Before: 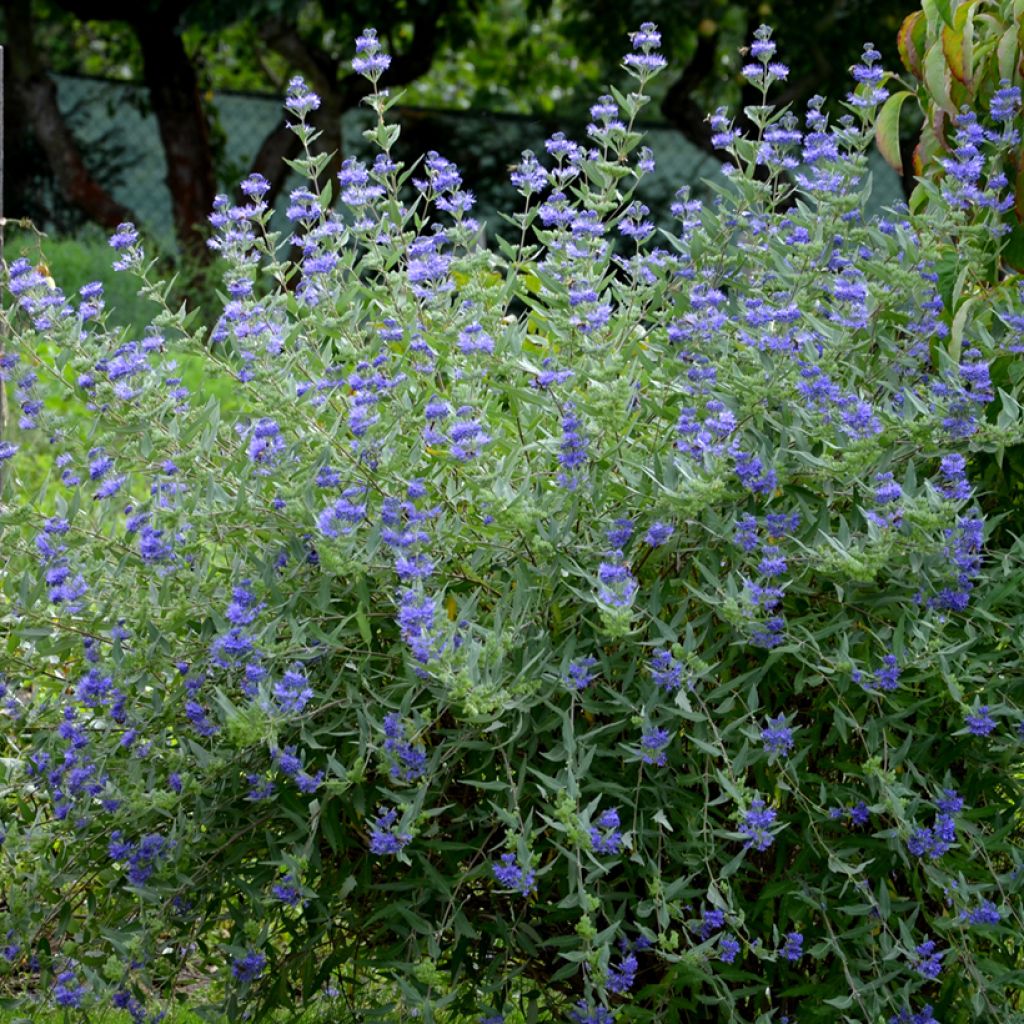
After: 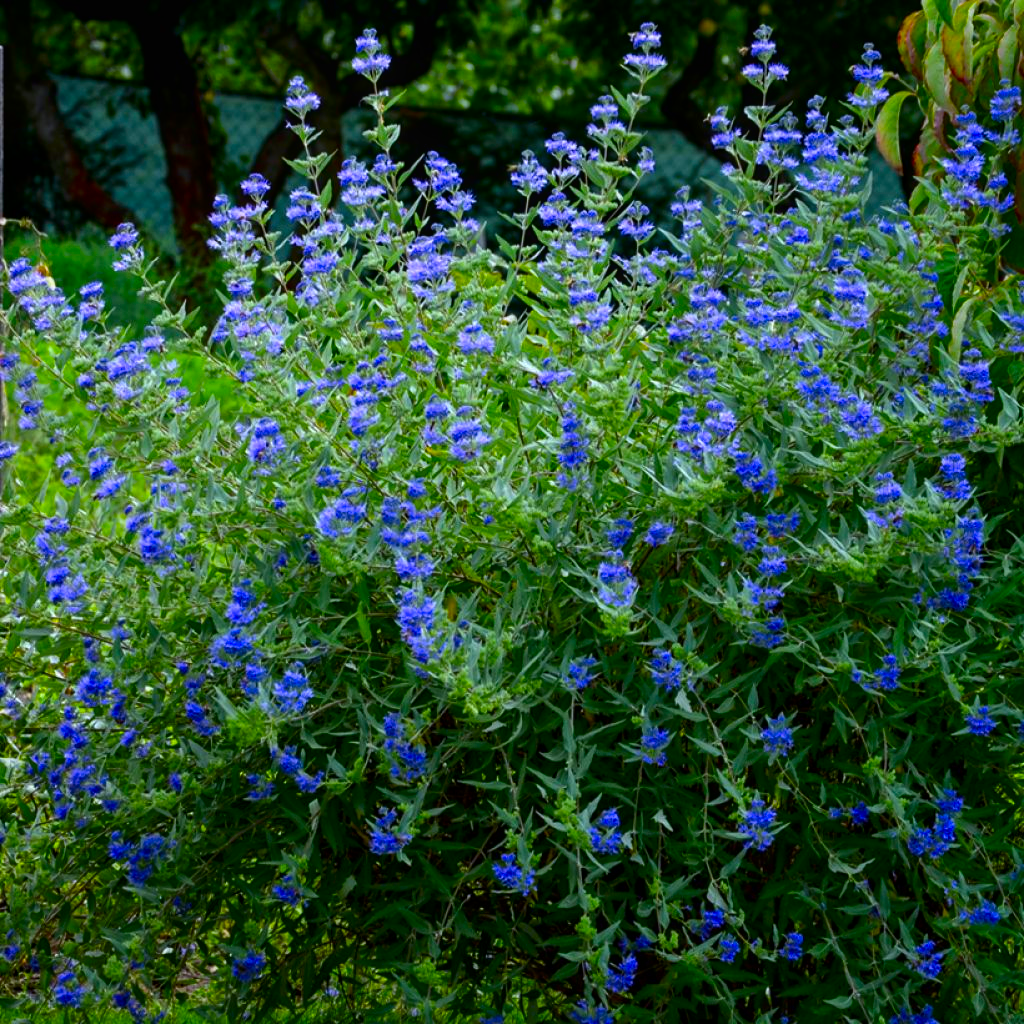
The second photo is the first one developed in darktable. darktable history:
contrast brightness saturation: contrast 0.12, brightness -0.12, saturation 0.2
local contrast: detail 110%
white balance: red 0.983, blue 1.036
color balance rgb: perceptual saturation grading › global saturation 30%, global vibrance 20%
